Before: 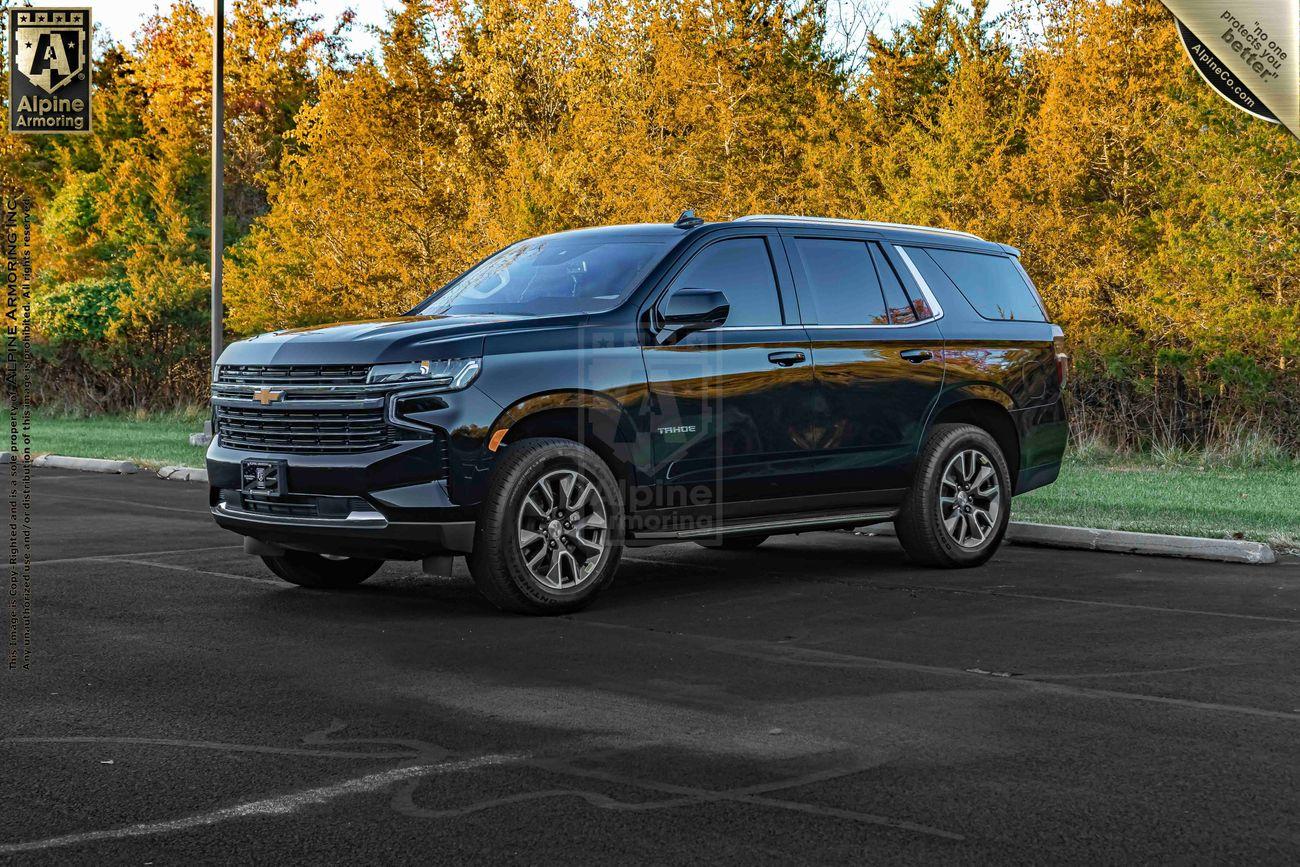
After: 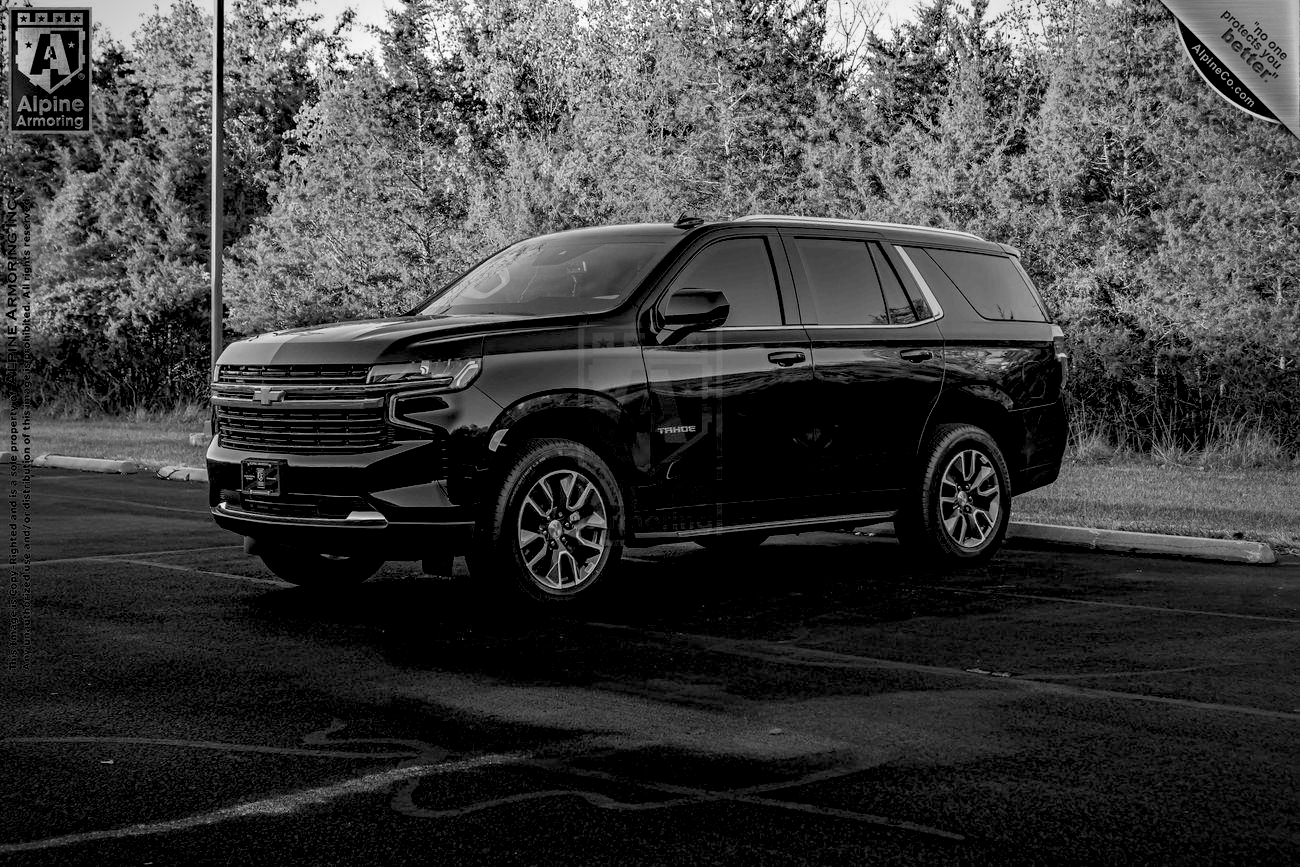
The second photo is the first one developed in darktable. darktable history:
monochrome: a 26.22, b 42.67, size 0.8
vignetting: fall-off start 71.74%
exposure: black level correction 0.025, exposure 0.182 EV, compensate highlight preservation false
